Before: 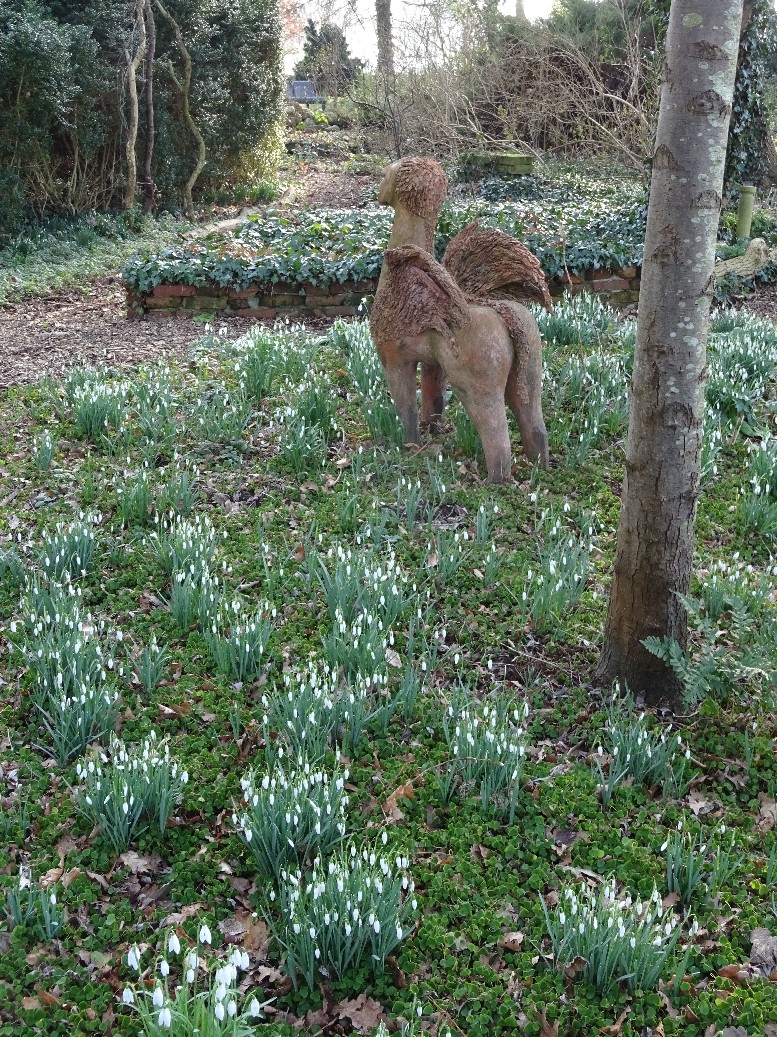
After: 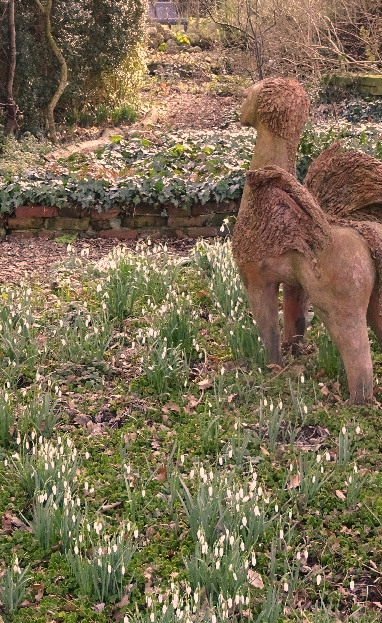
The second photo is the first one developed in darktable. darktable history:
color correction: highlights a* 21.16, highlights b* 19.61
crop: left 17.835%, top 7.675%, right 32.881%, bottom 32.213%
